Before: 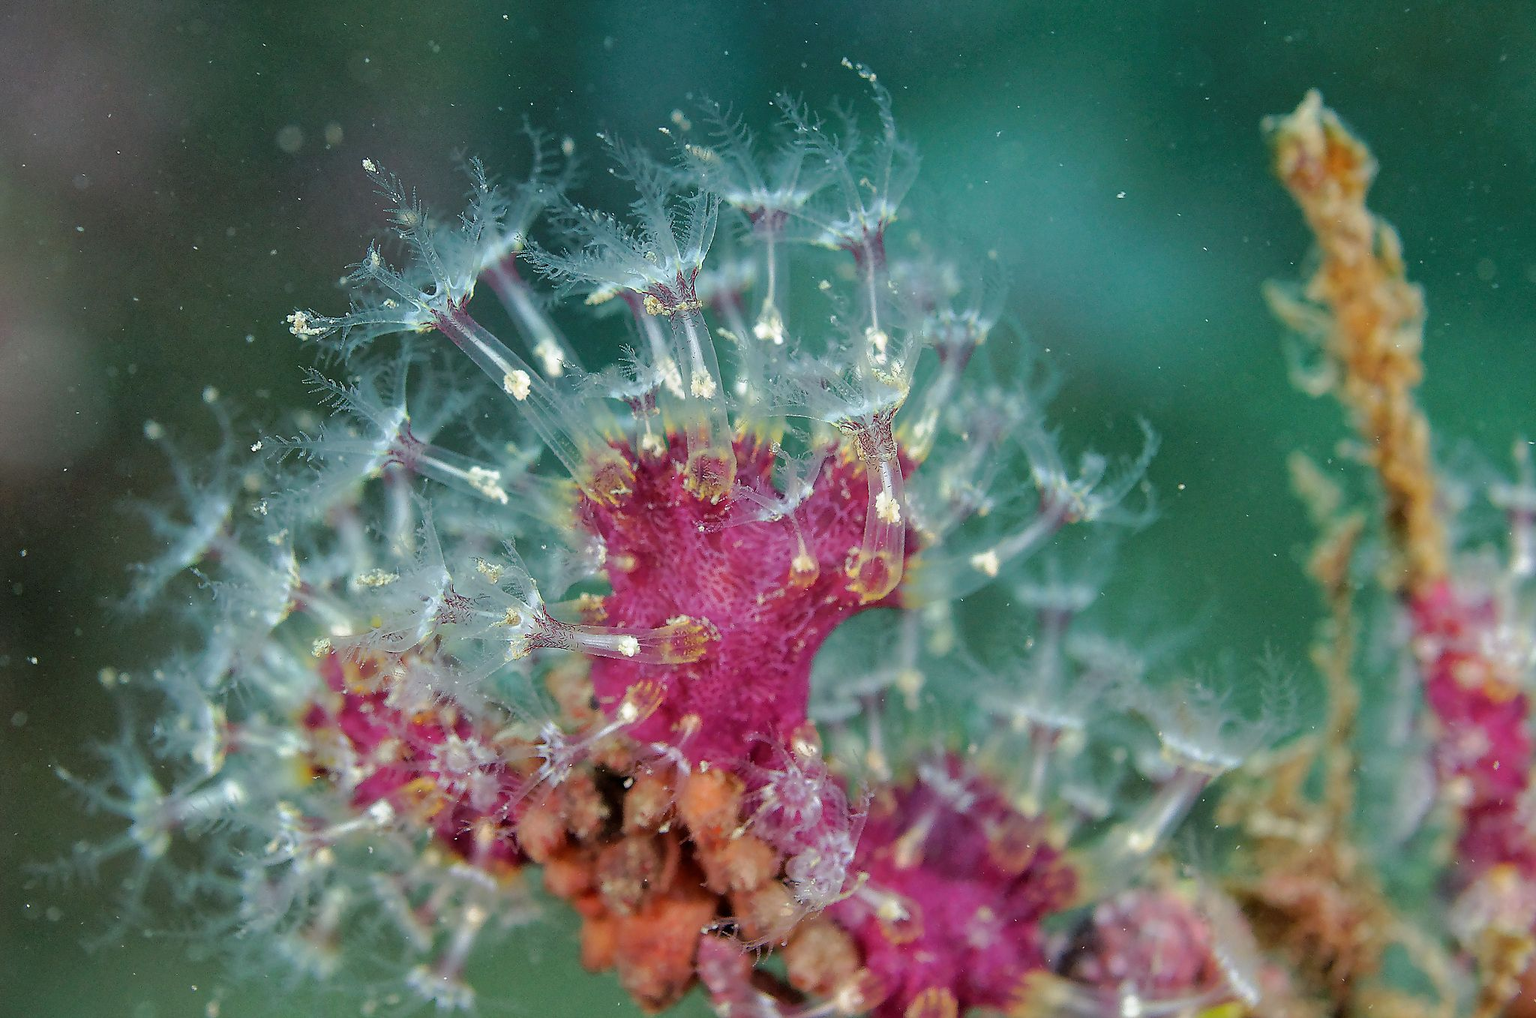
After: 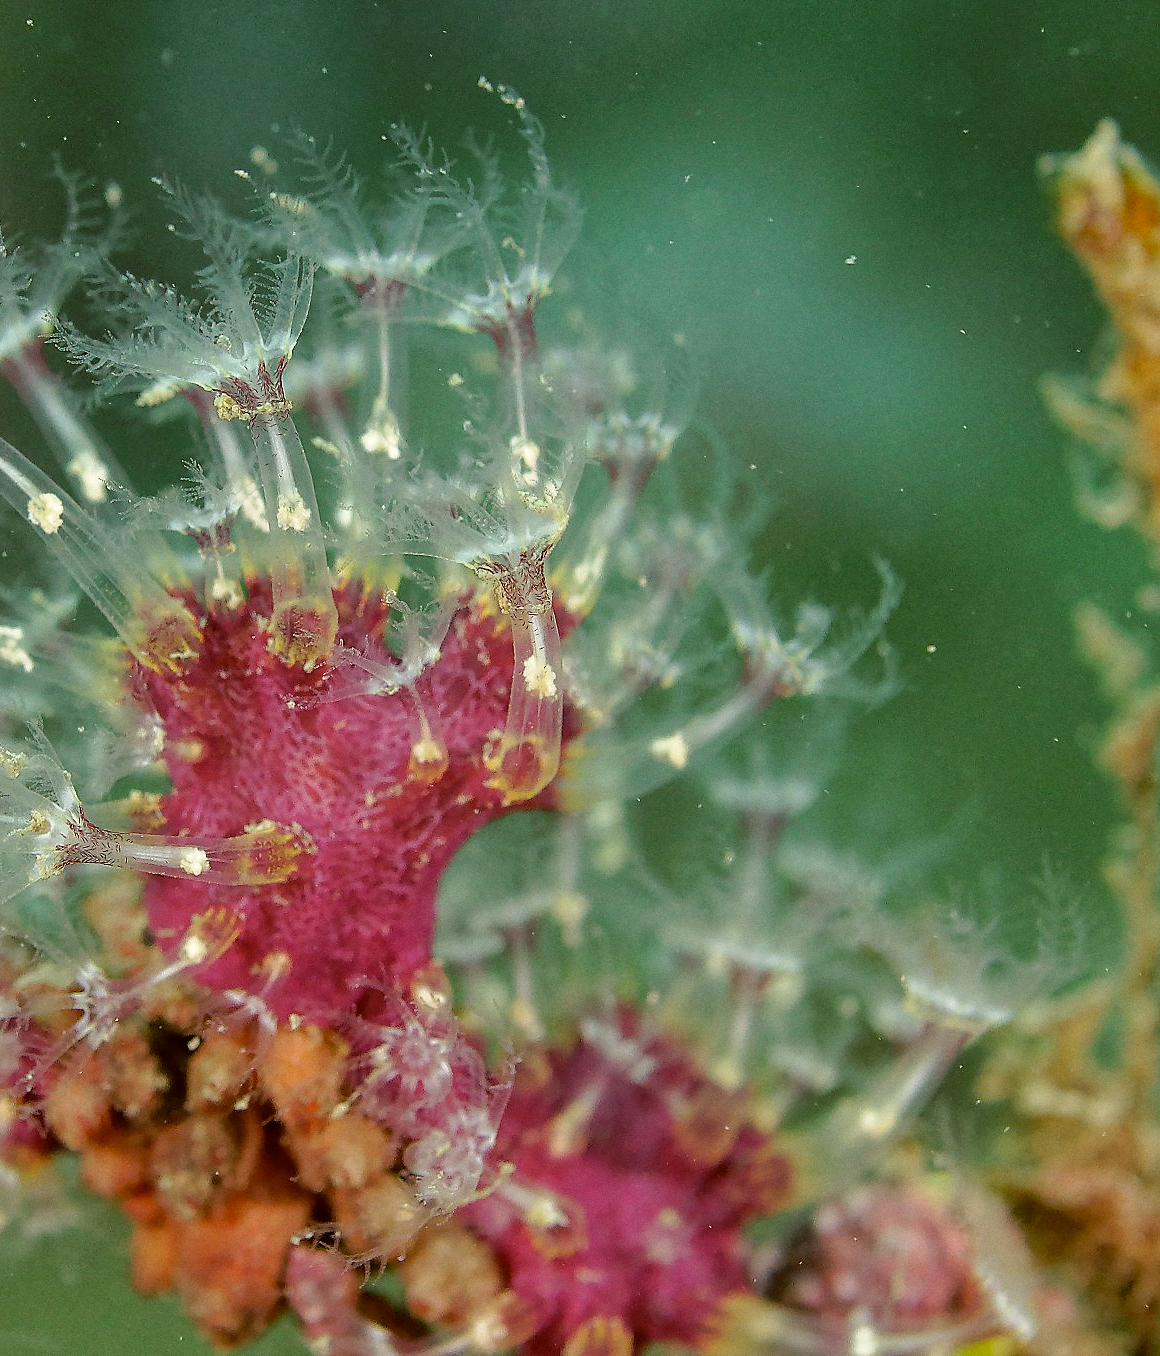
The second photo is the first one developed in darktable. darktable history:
color correction: highlights a* -1.43, highlights b* 10.12, shadows a* 0.395, shadows b* 19.35
color zones: curves: ch0 [(0, 0.613) (0.01, 0.613) (0.245, 0.448) (0.498, 0.529) (0.642, 0.665) (0.879, 0.777) (0.99, 0.613)]; ch1 [(0, 0) (0.143, 0) (0.286, 0) (0.429, 0) (0.571, 0) (0.714, 0) (0.857, 0)], mix -93.41%
grain: coarseness 0.09 ISO, strength 16.61%
crop: left 31.458%, top 0%, right 11.876%
